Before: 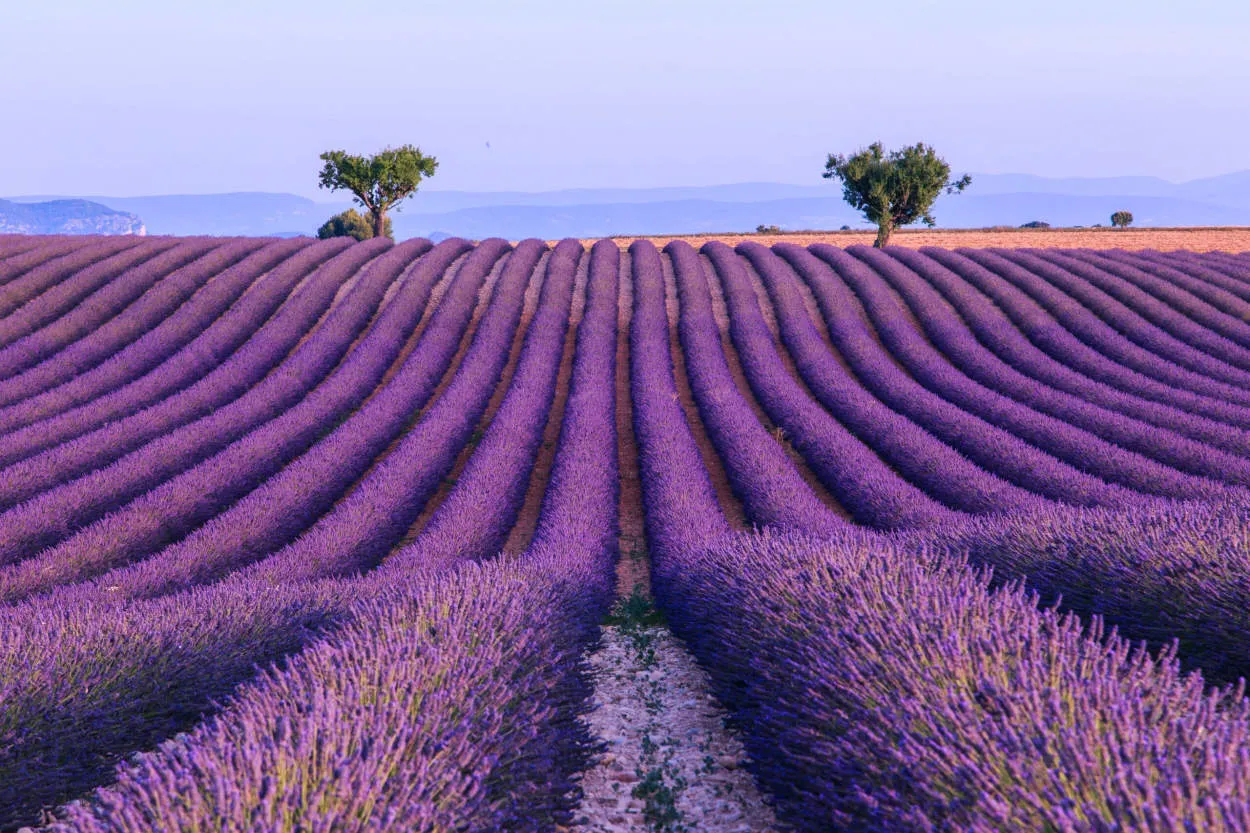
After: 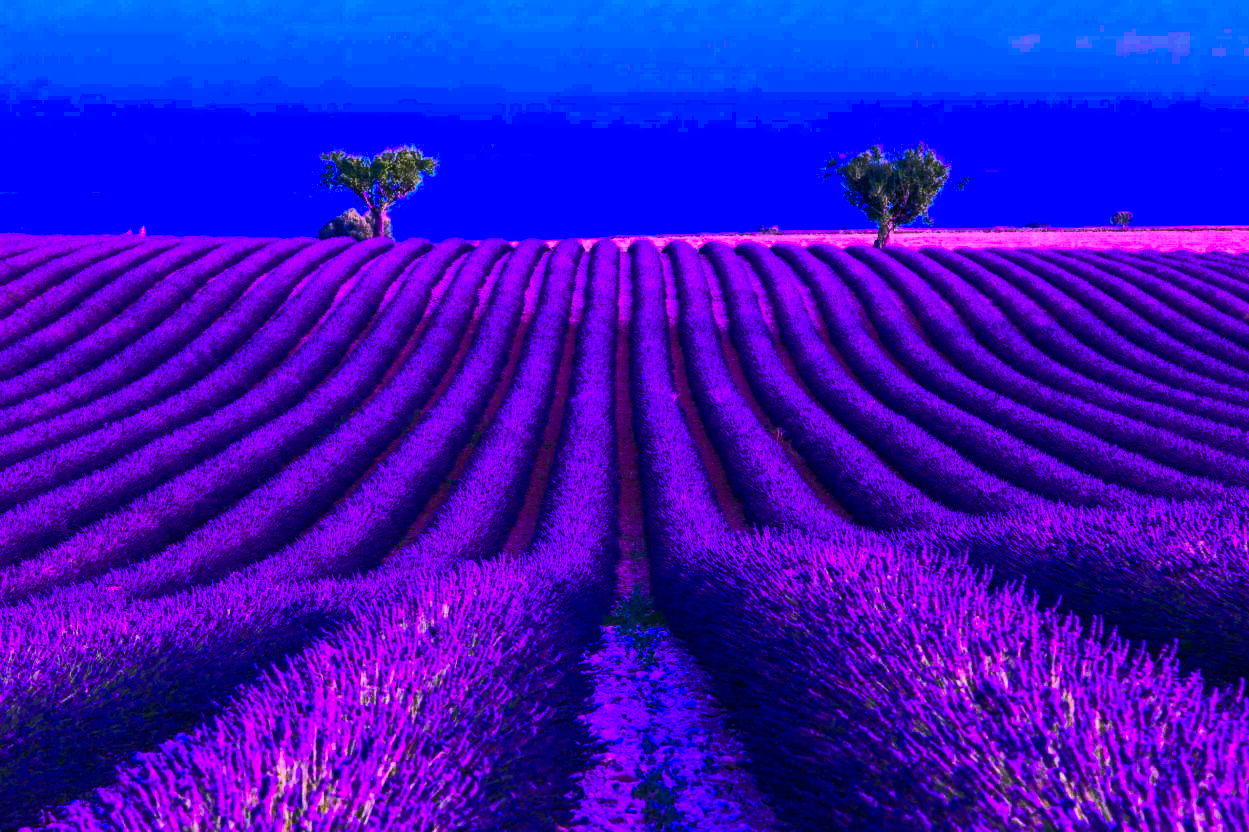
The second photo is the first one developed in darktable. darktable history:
color balance rgb: linear chroma grading › global chroma 40.15%, perceptual saturation grading › global saturation 60.58%, perceptual saturation grading › highlights 20.44%, perceptual saturation grading › shadows -50.36%, perceptual brilliance grading › highlights 2.19%, perceptual brilliance grading › mid-tones -50.36%, perceptual brilliance grading › shadows -50.36%
exposure: exposure 0.64 EV, compensate highlight preservation false
white balance: red 0.98, blue 1.61
